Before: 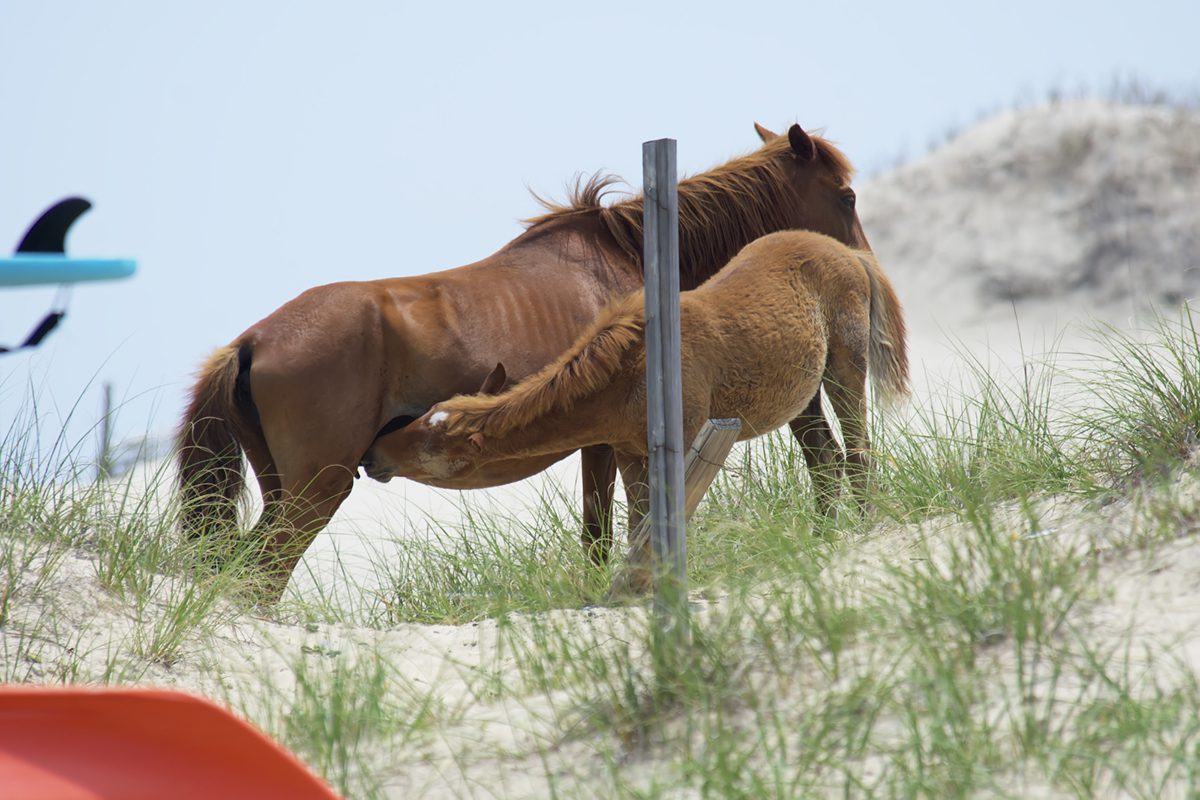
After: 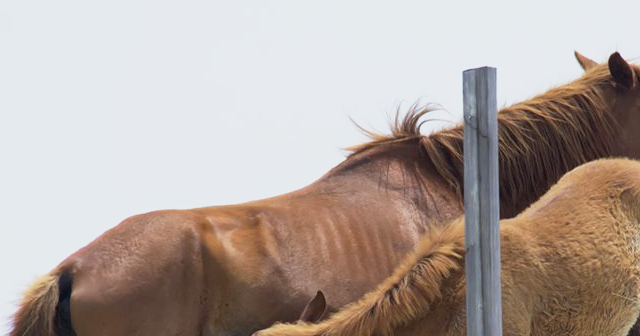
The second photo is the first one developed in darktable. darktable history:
crop: left 15.073%, top 9.115%, right 30.682%, bottom 48.676%
base curve: curves: ch0 [(0, 0) (0.088, 0.125) (0.176, 0.251) (0.354, 0.501) (0.613, 0.749) (1, 0.877)], preserve colors none
